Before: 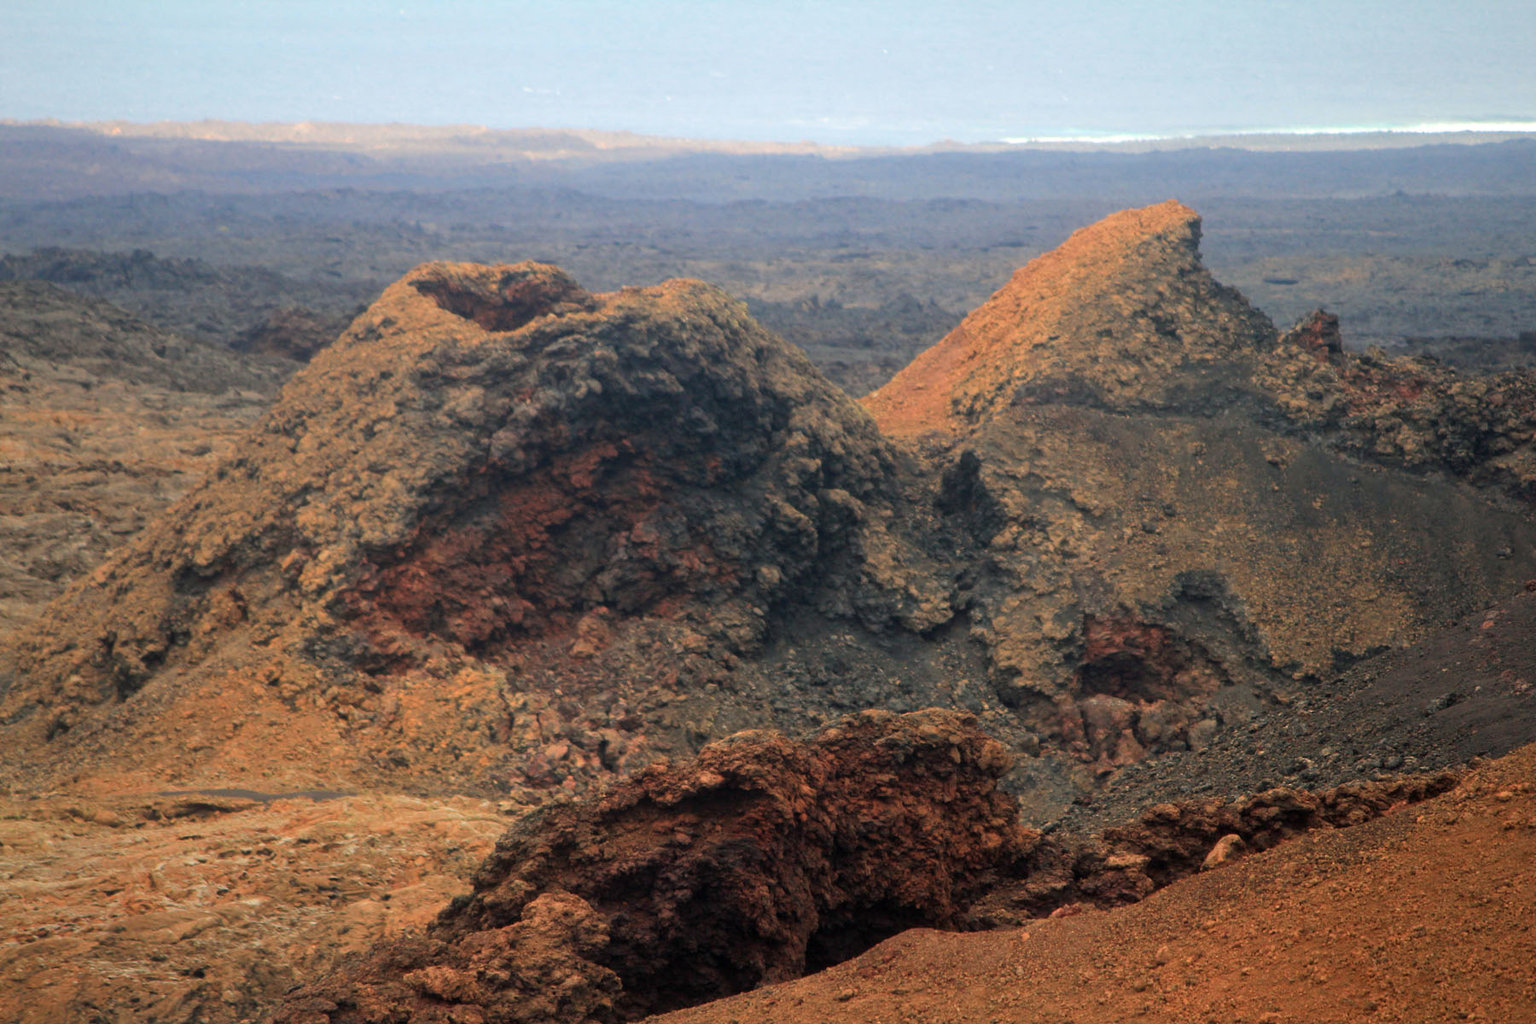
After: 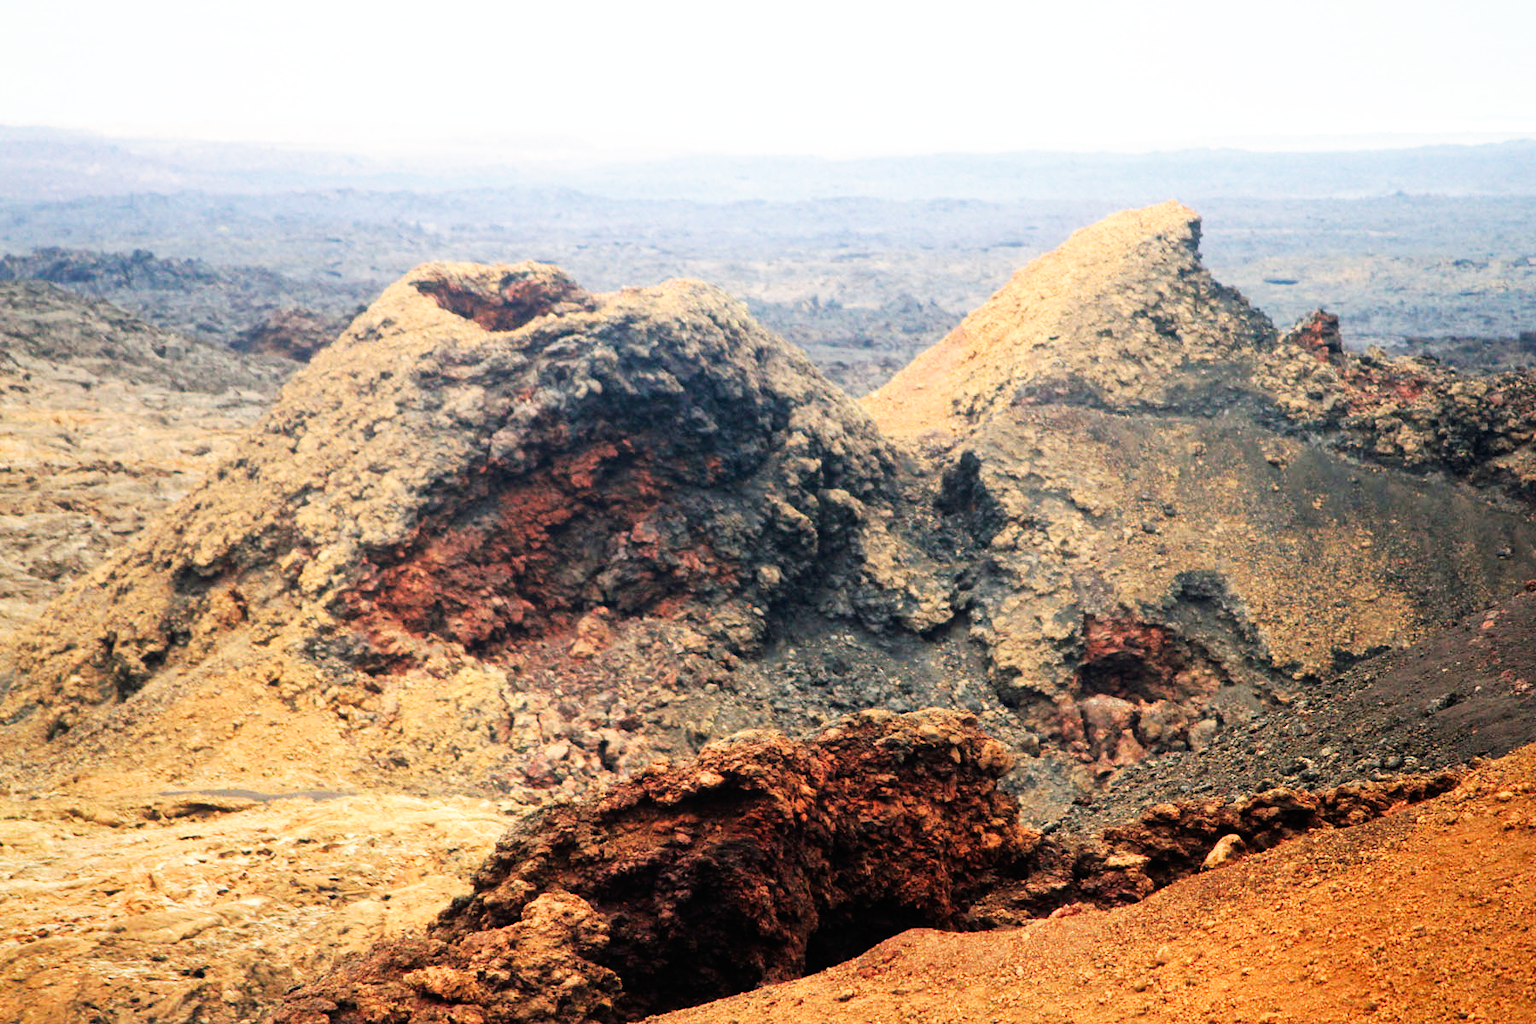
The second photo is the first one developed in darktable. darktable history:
shadows and highlights: radius 128.11, shadows 30.53, highlights -30.72, highlights color adjustment 38.95%, low approximation 0.01, soften with gaussian
base curve: curves: ch0 [(0, 0) (0.007, 0.004) (0.027, 0.03) (0.046, 0.07) (0.207, 0.54) (0.442, 0.872) (0.673, 0.972) (1, 1)], preserve colors none
tone equalizer: -8 EV -0.431 EV, -7 EV -0.398 EV, -6 EV -0.303 EV, -5 EV -0.189 EV, -3 EV 0.225 EV, -2 EV 0.307 EV, -1 EV 0.409 EV, +0 EV 0.399 EV
